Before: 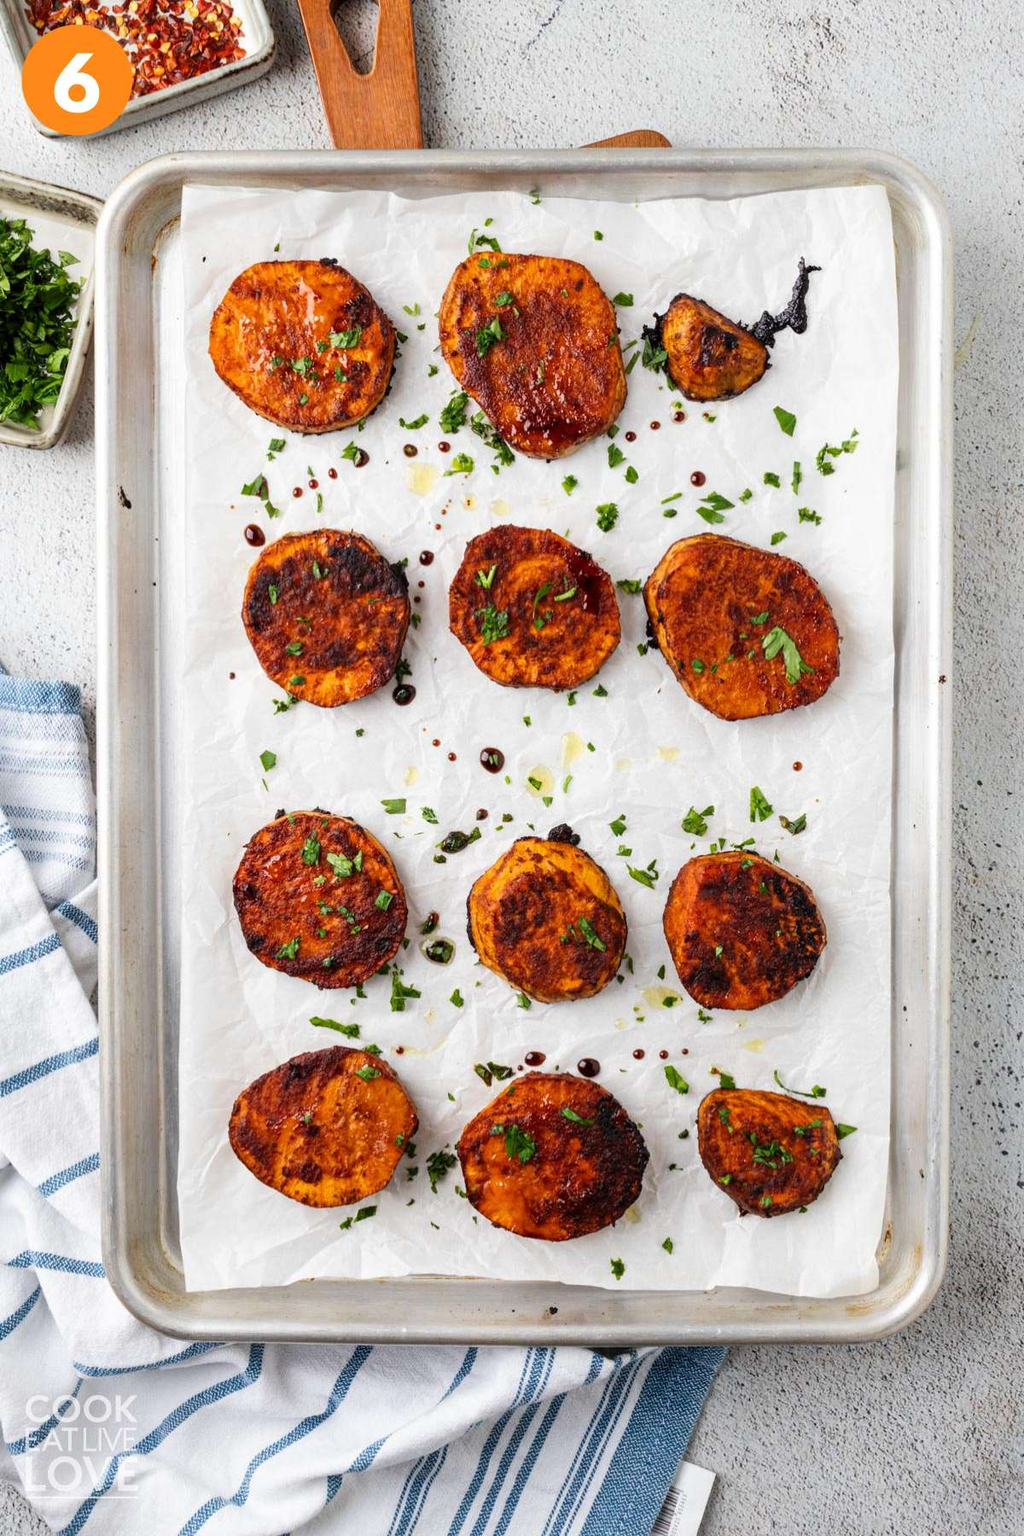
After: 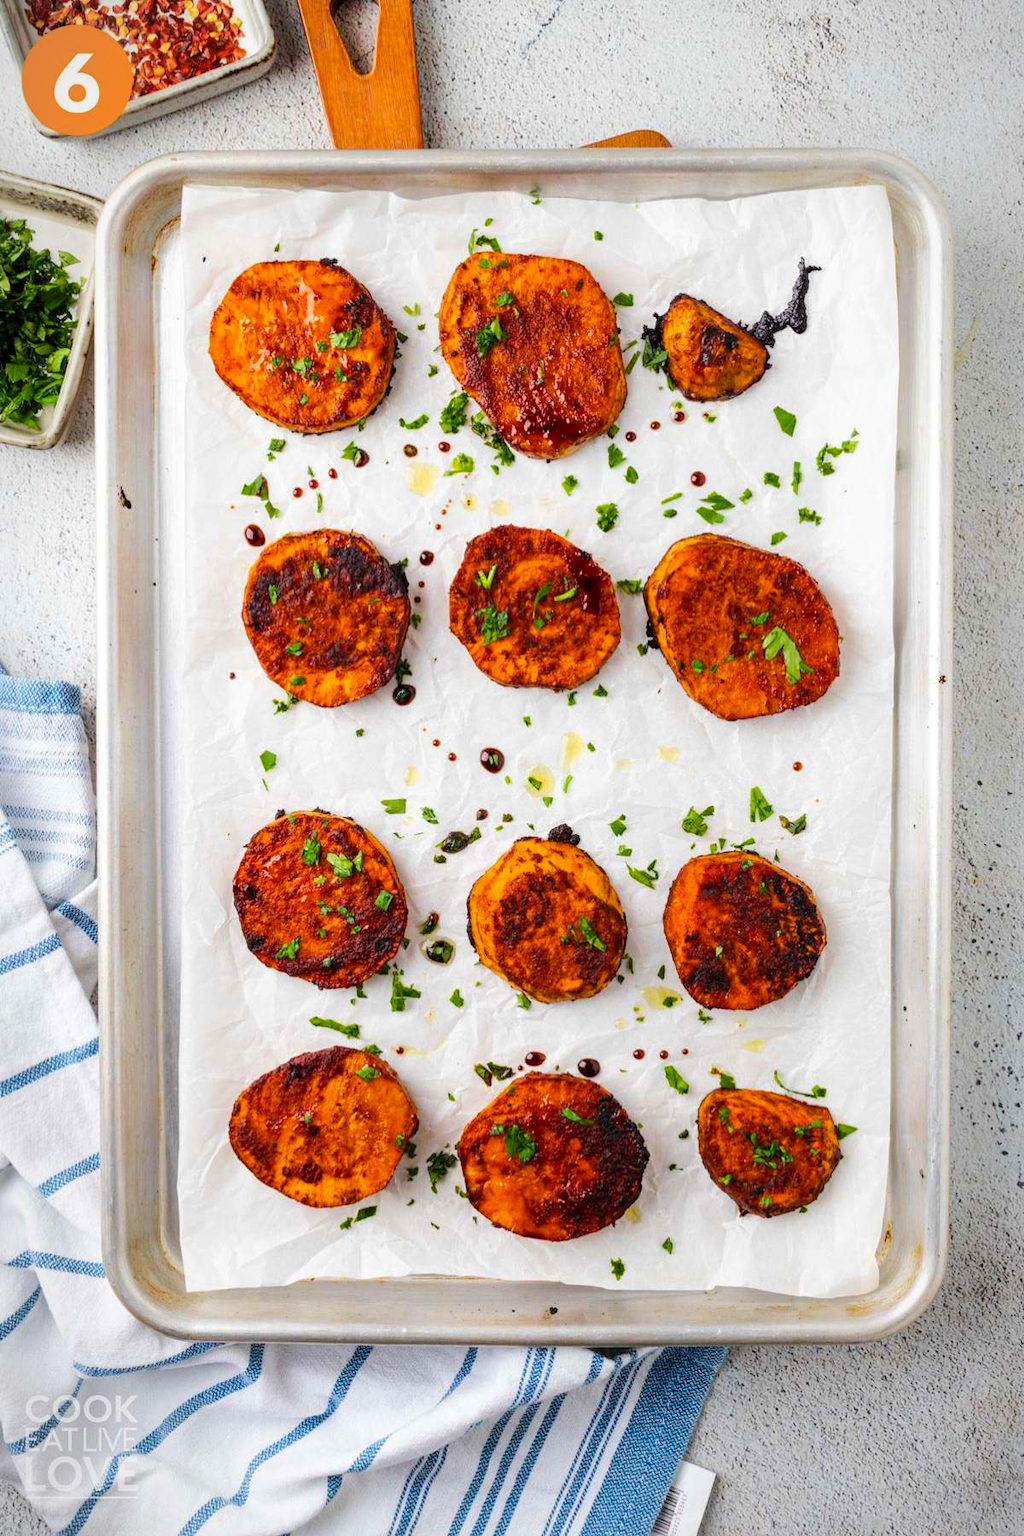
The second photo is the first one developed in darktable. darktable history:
color balance rgb: perceptual saturation grading › global saturation 25%, perceptual brilliance grading › mid-tones 10%, perceptual brilliance grading › shadows 15%, global vibrance 20%
vignetting: fall-off start 97%, fall-off radius 100%, width/height ratio 0.609, unbound false
